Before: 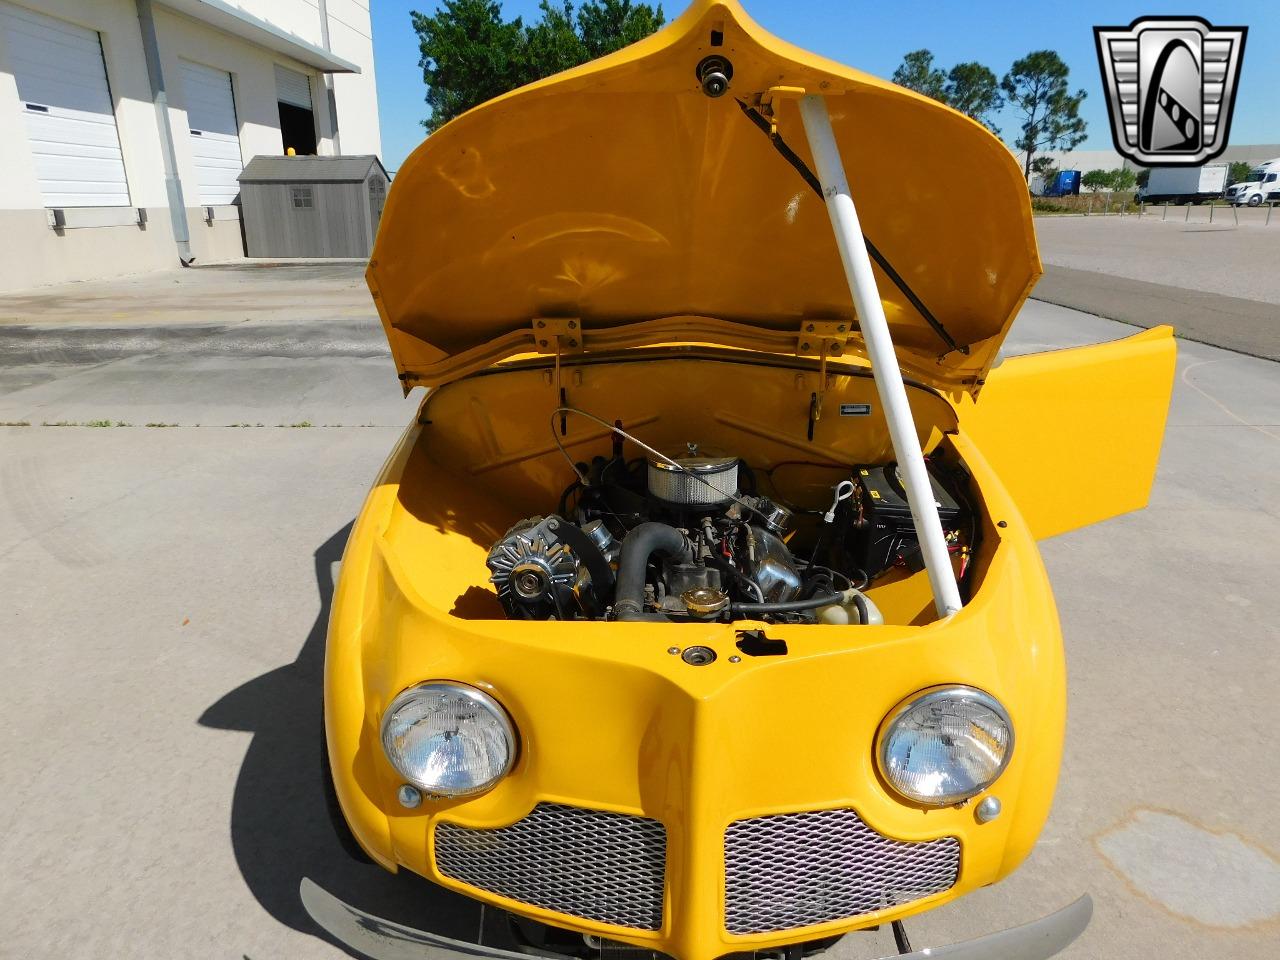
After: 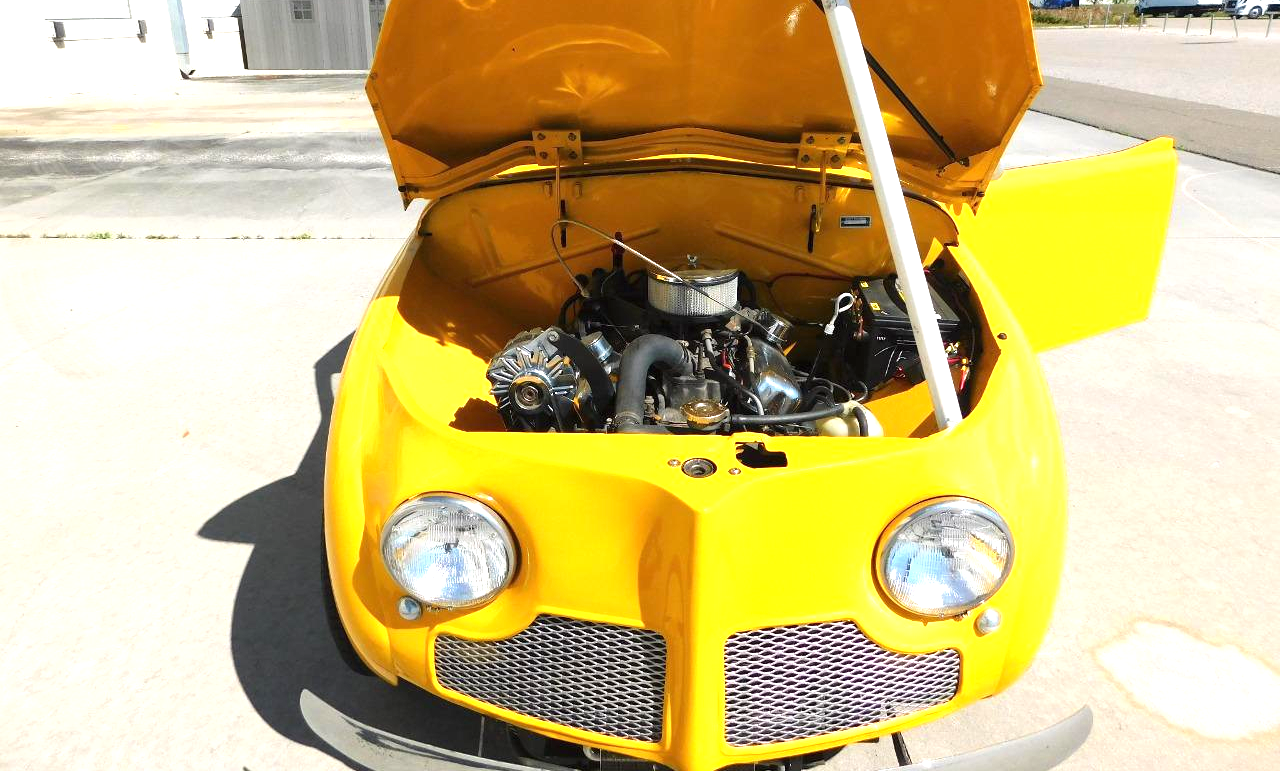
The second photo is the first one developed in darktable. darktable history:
exposure: black level correction 0, exposure 1.105 EV, compensate exposure bias true, compensate highlight preservation false
crop and rotate: top 19.586%
